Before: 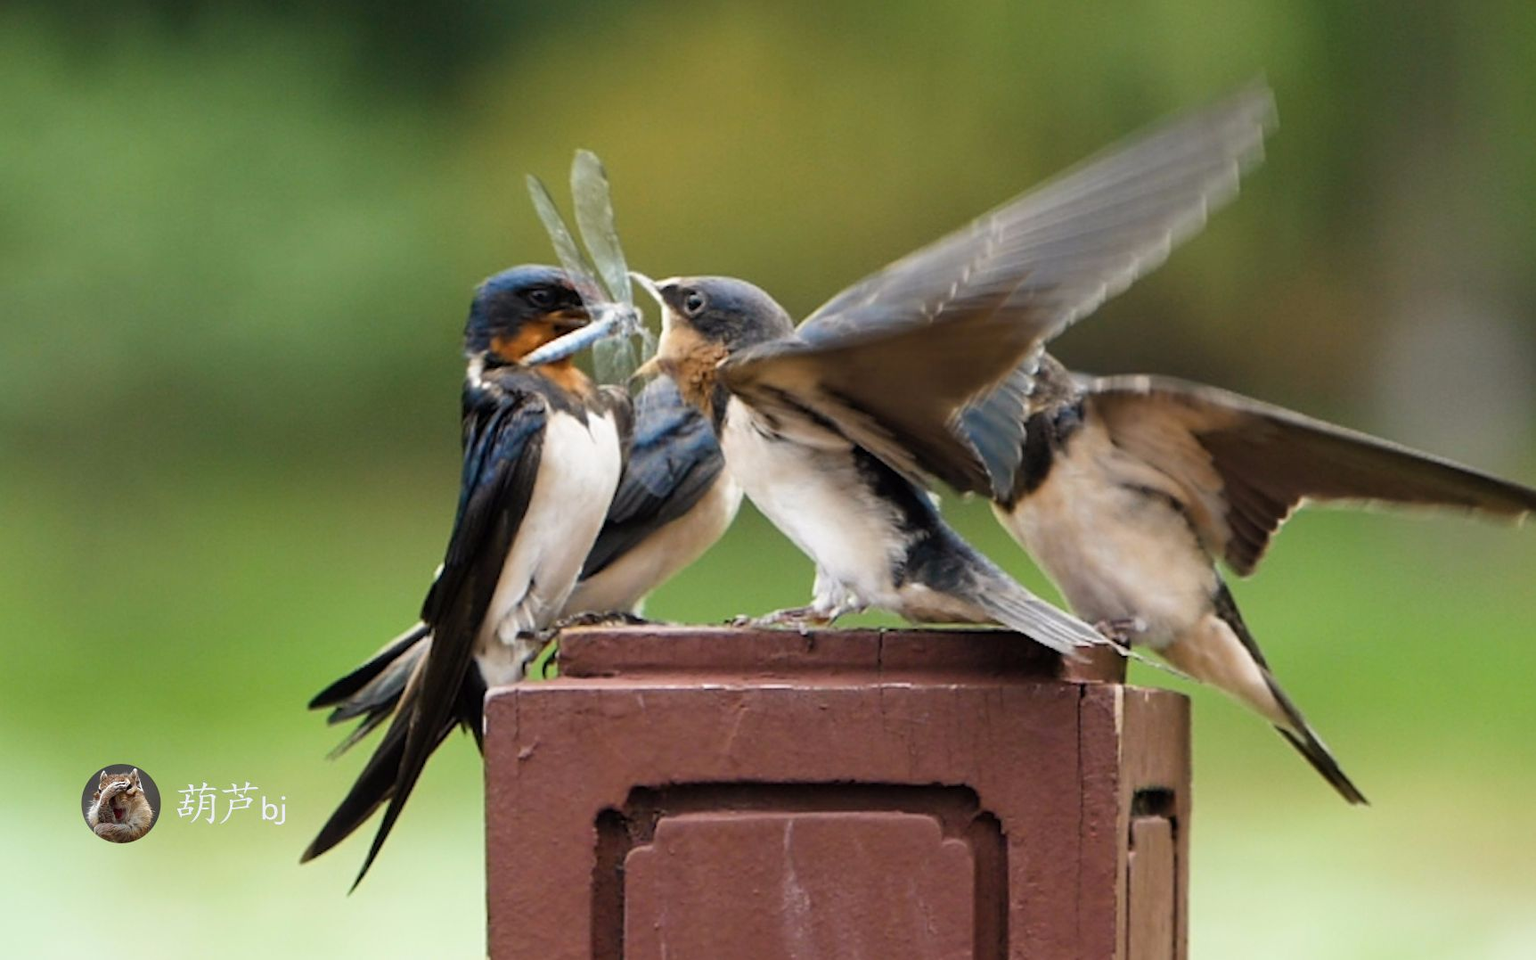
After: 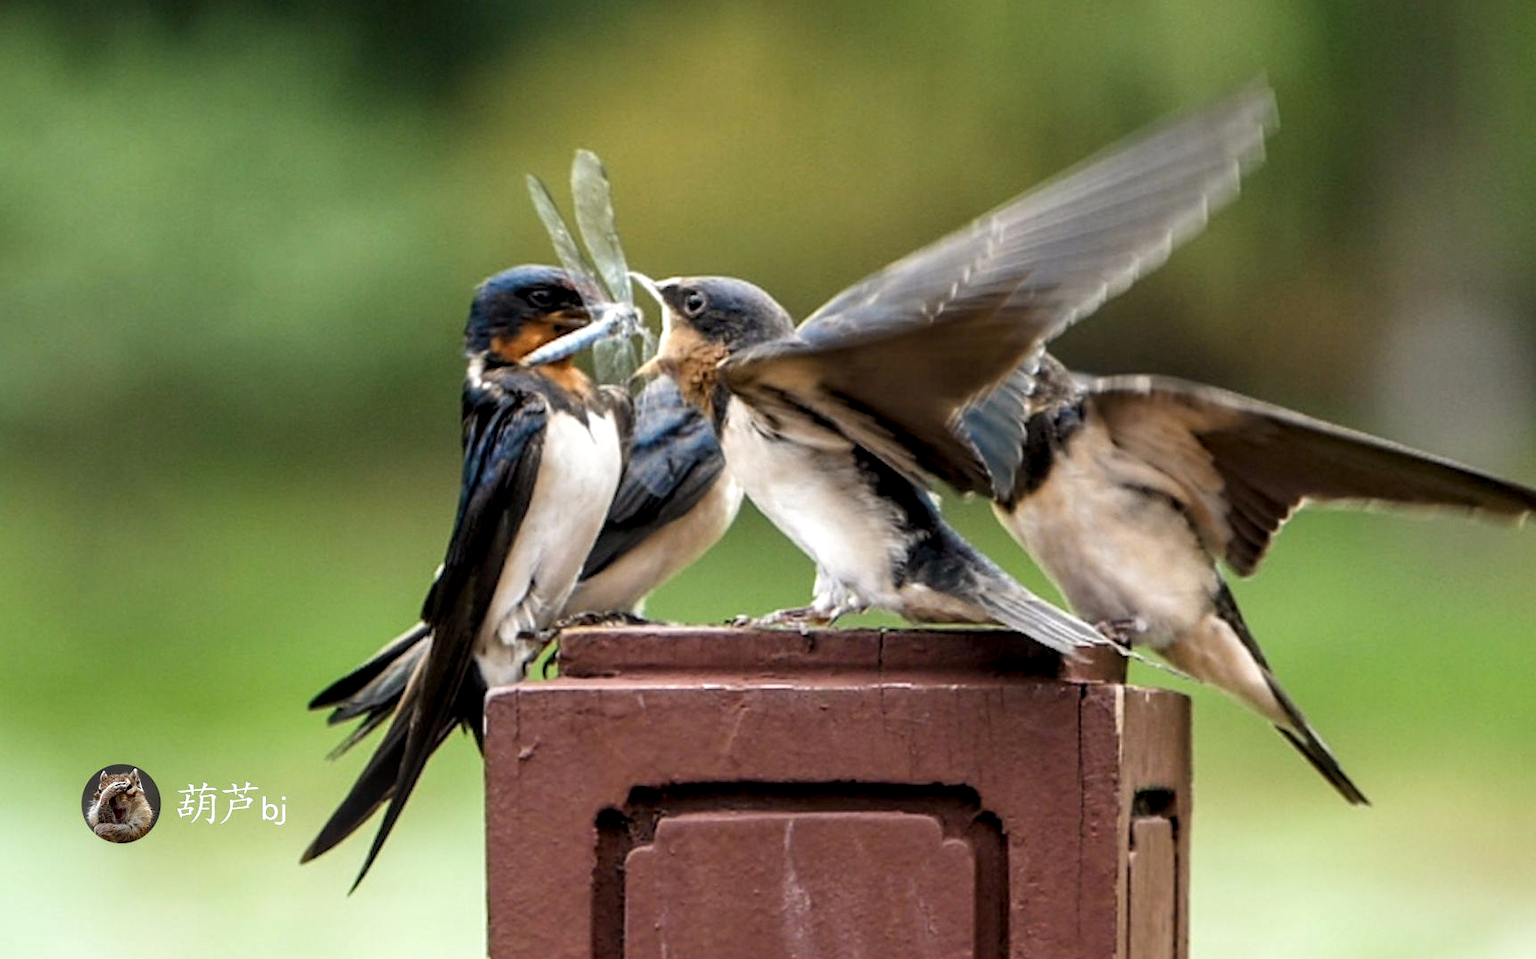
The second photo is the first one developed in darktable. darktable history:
local contrast: highlights 59%, detail 146%
